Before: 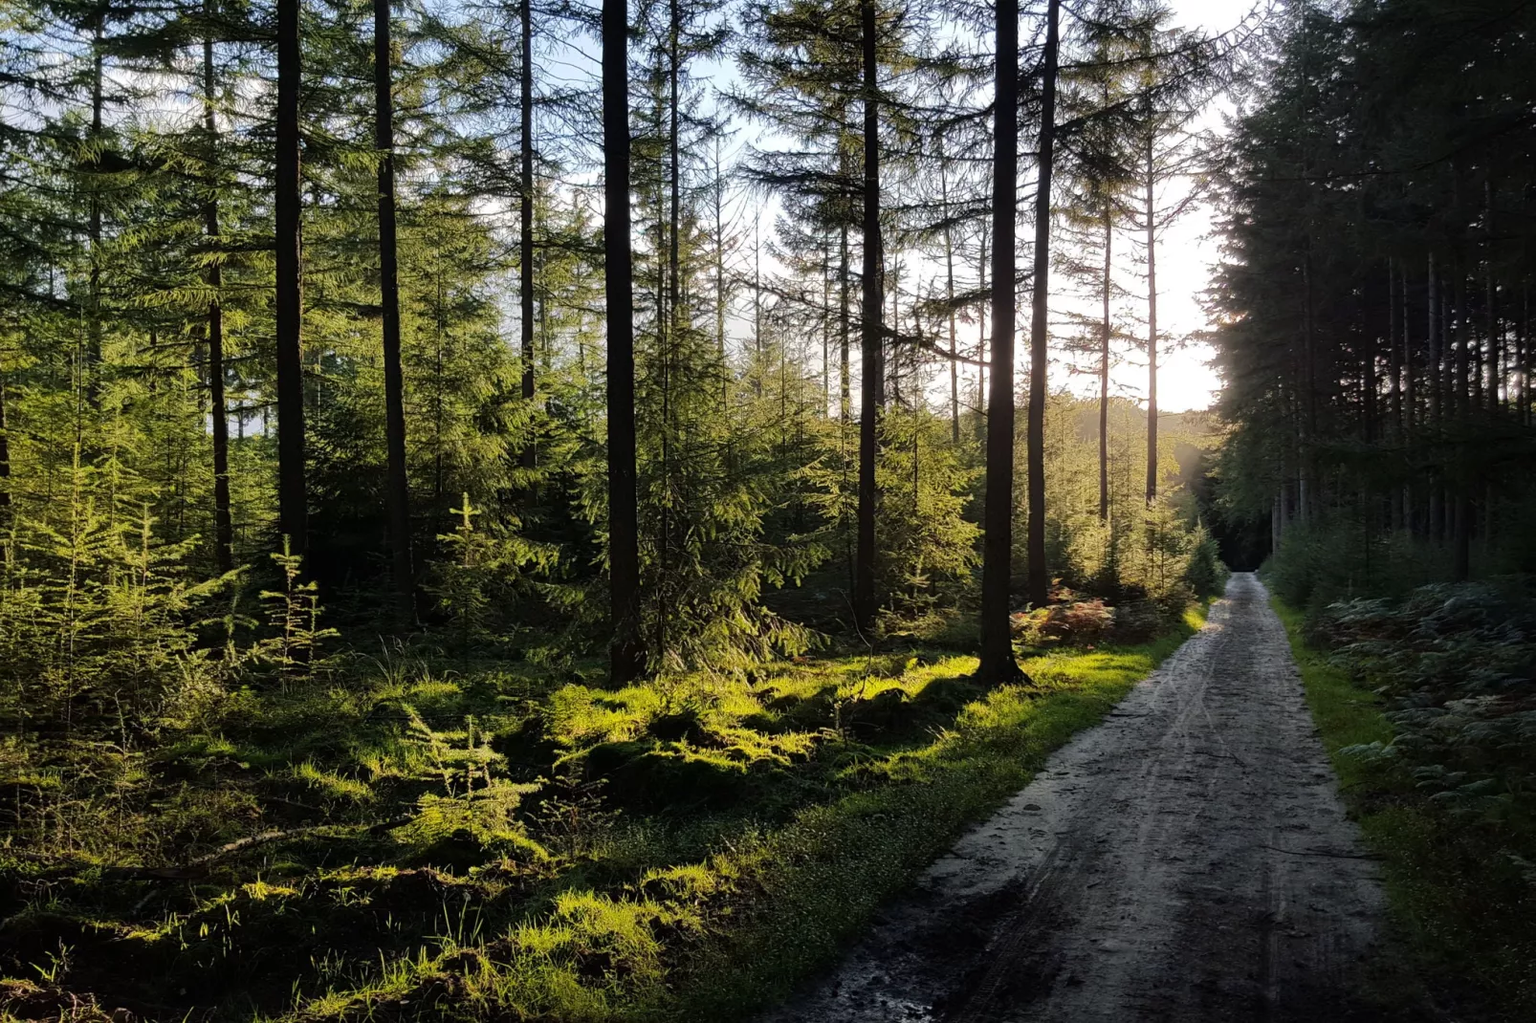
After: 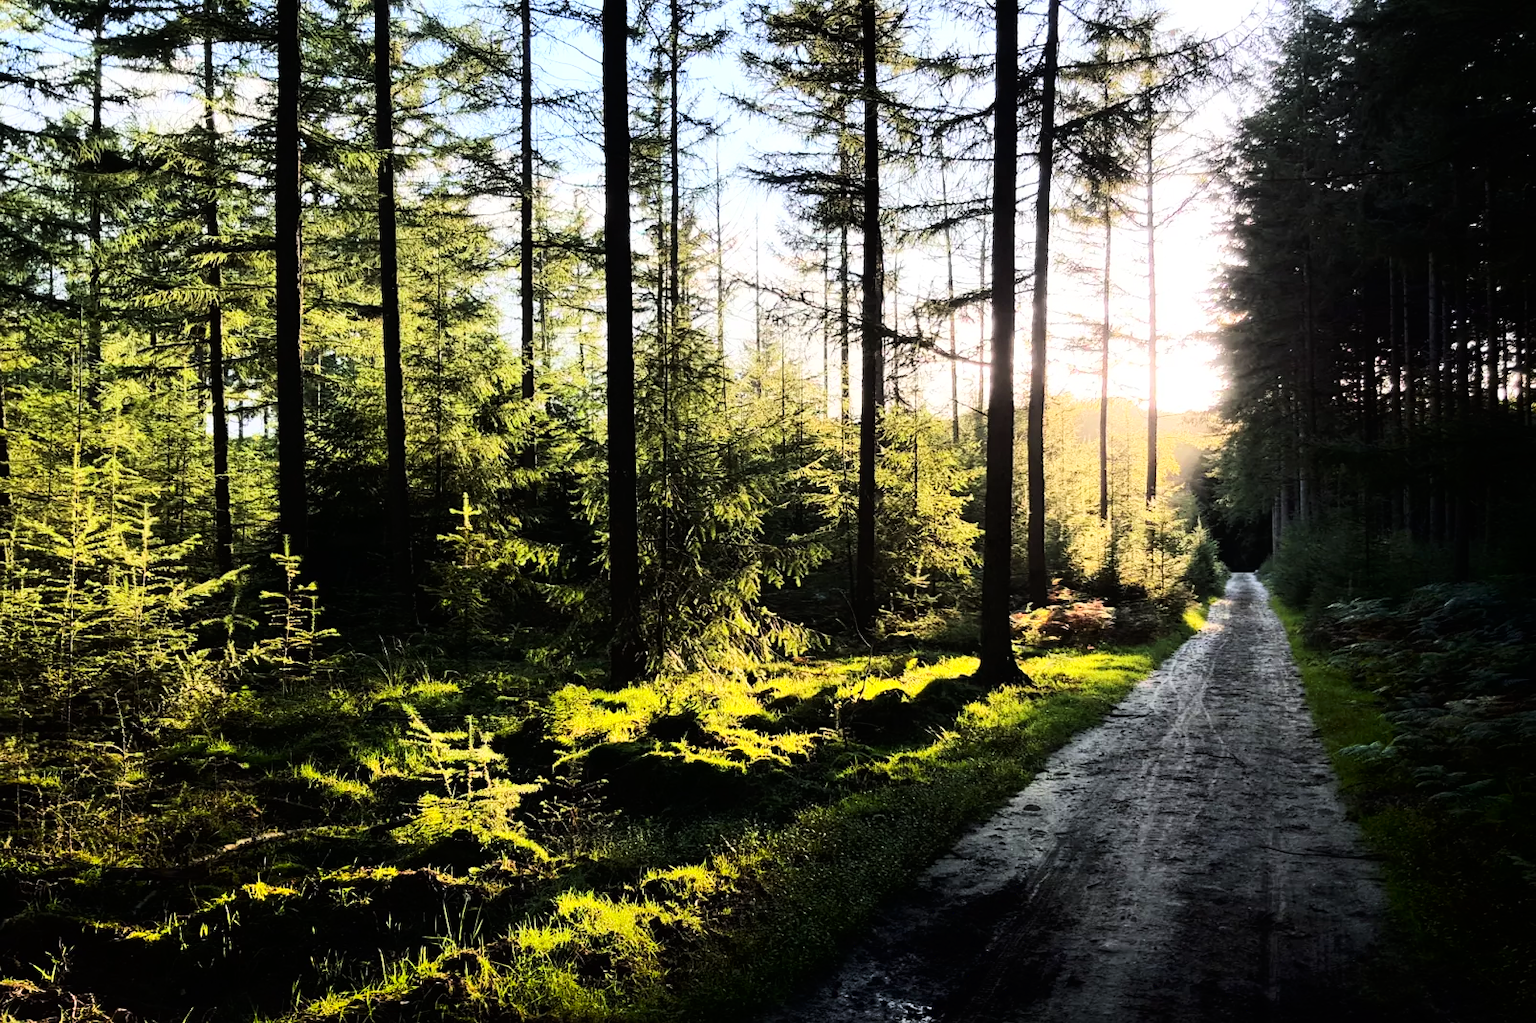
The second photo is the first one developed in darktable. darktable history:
shadows and highlights: shadows -41.46, highlights 63.9, soften with gaussian
base curve: curves: ch0 [(0, 0) (0.007, 0.004) (0.027, 0.03) (0.046, 0.07) (0.207, 0.54) (0.442, 0.872) (0.673, 0.972) (1, 1)]
